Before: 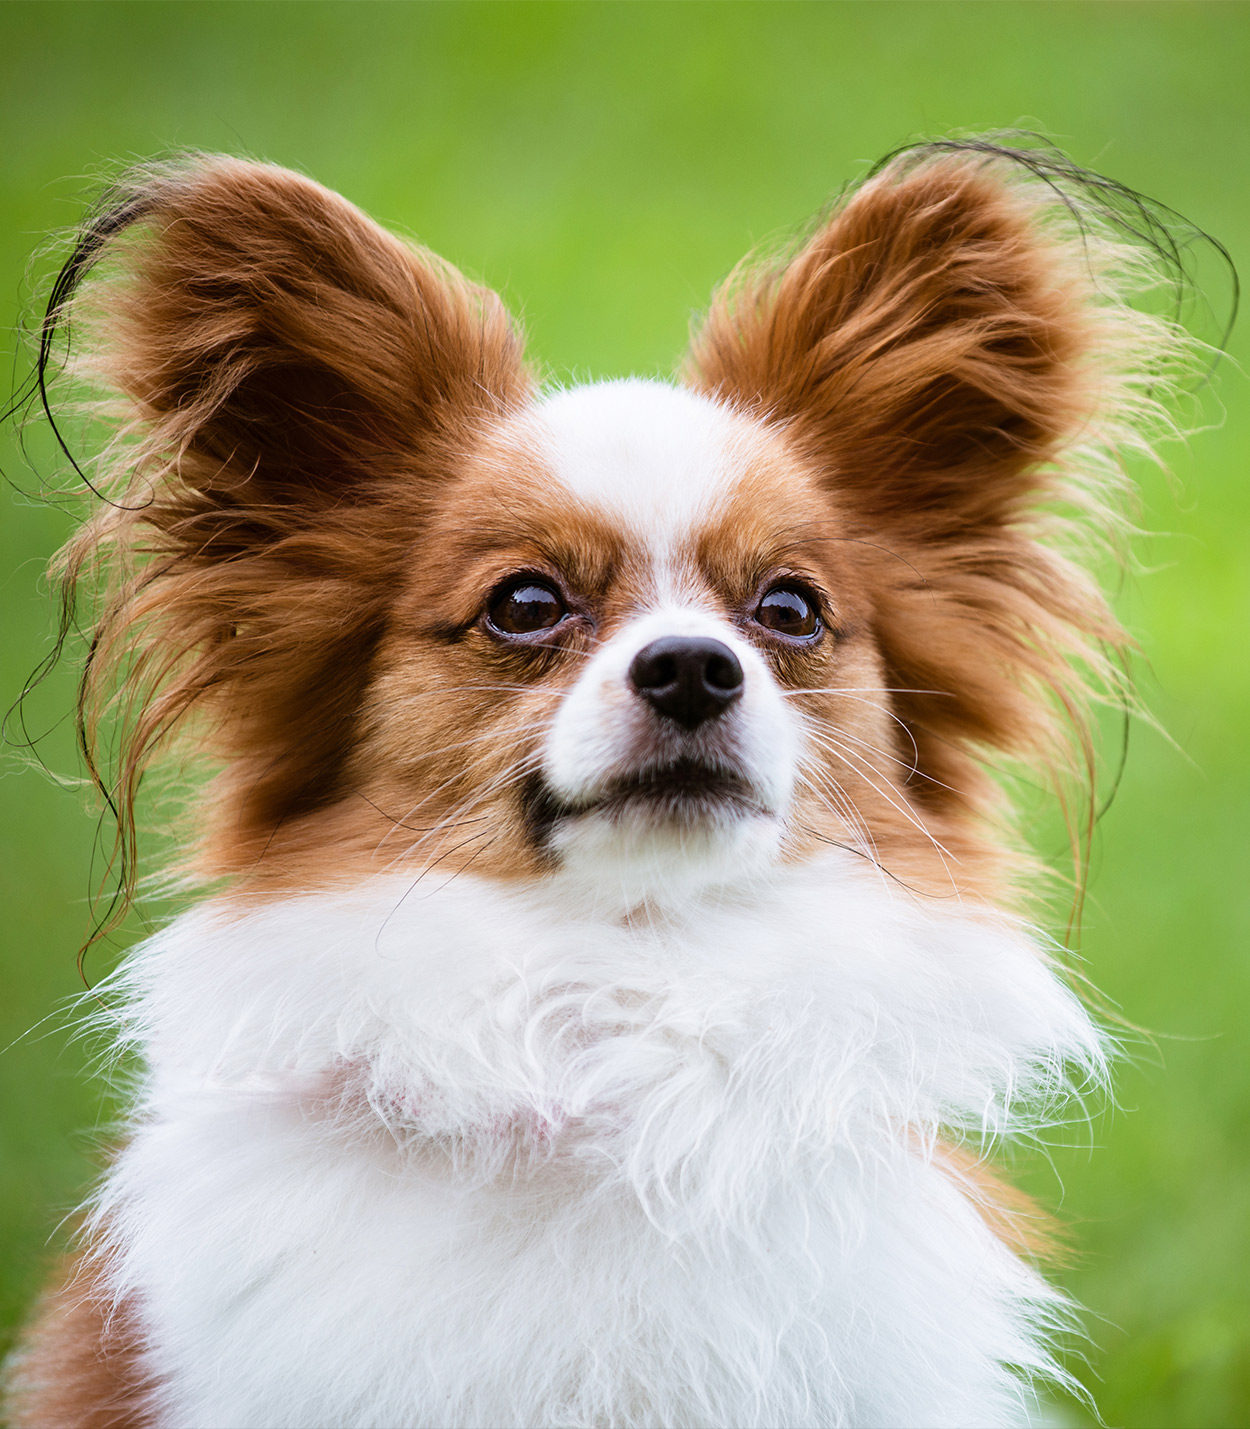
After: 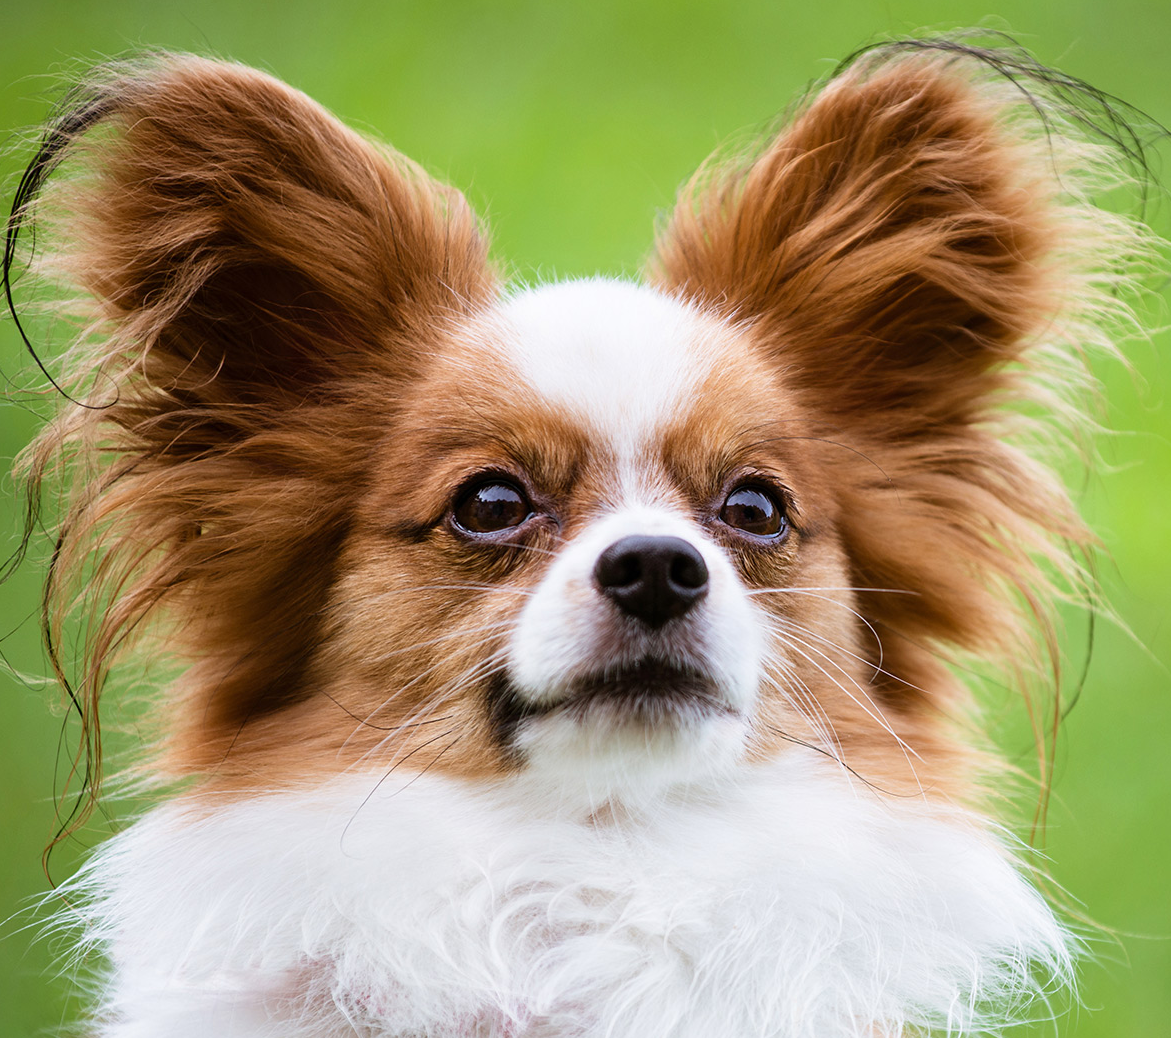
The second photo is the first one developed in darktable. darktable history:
crop: left 2.843%, top 7.107%, right 3.428%, bottom 20.22%
